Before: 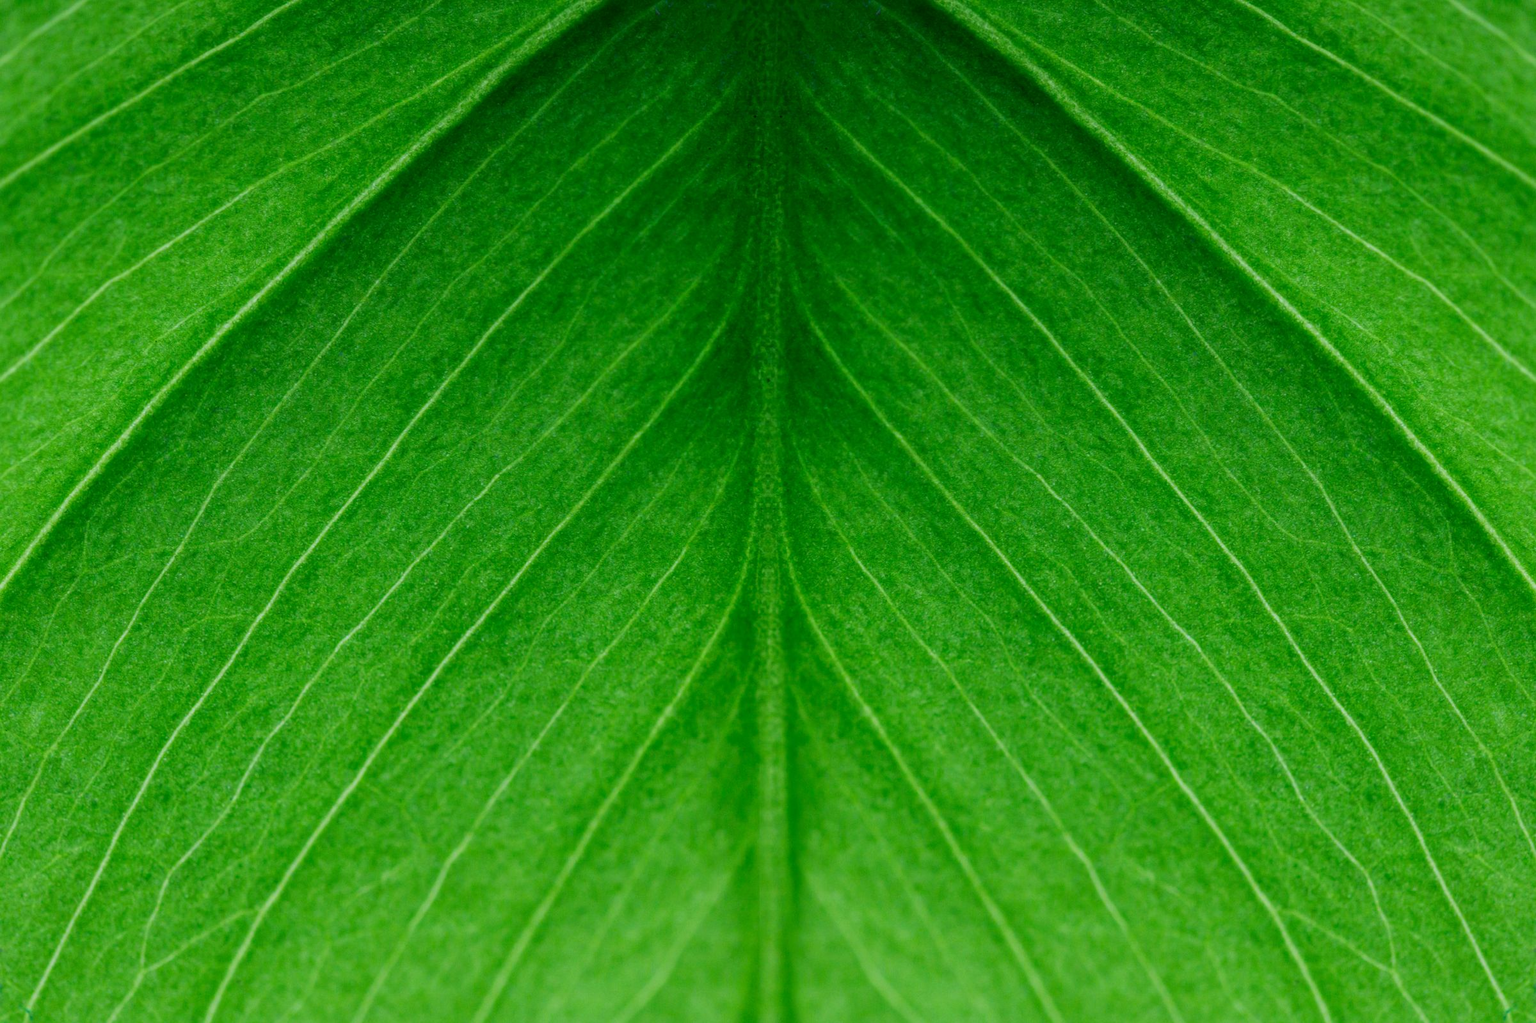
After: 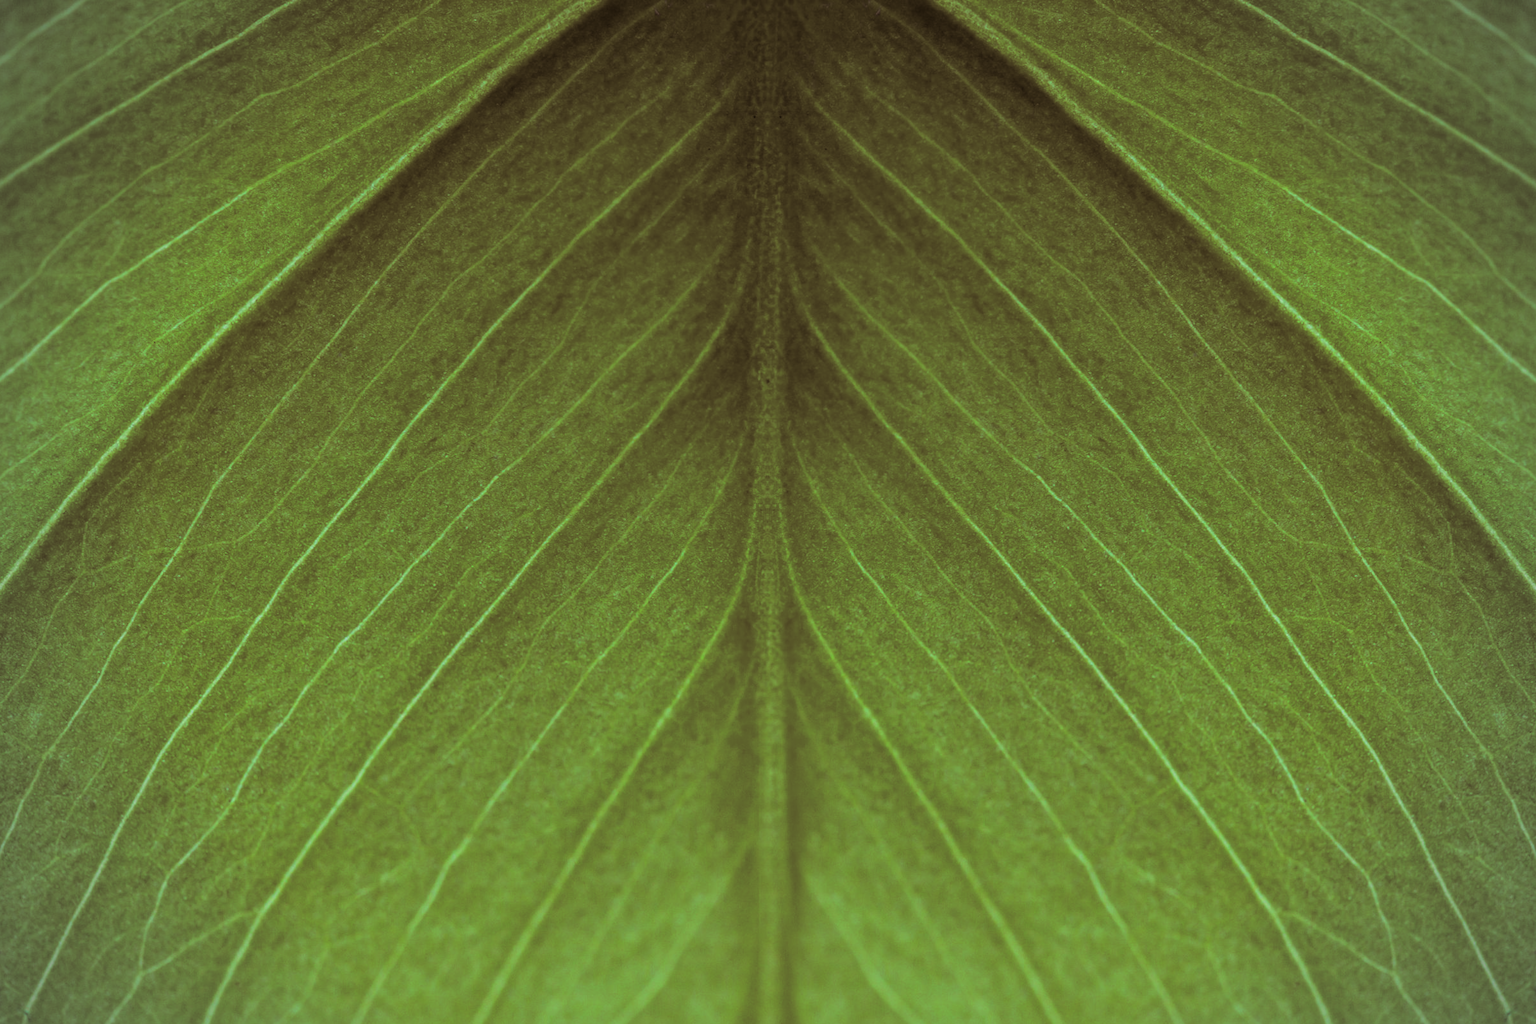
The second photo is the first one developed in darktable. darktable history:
vignetting: on, module defaults
split-toning: on, module defaults
crop and rotate: left 0.126%
